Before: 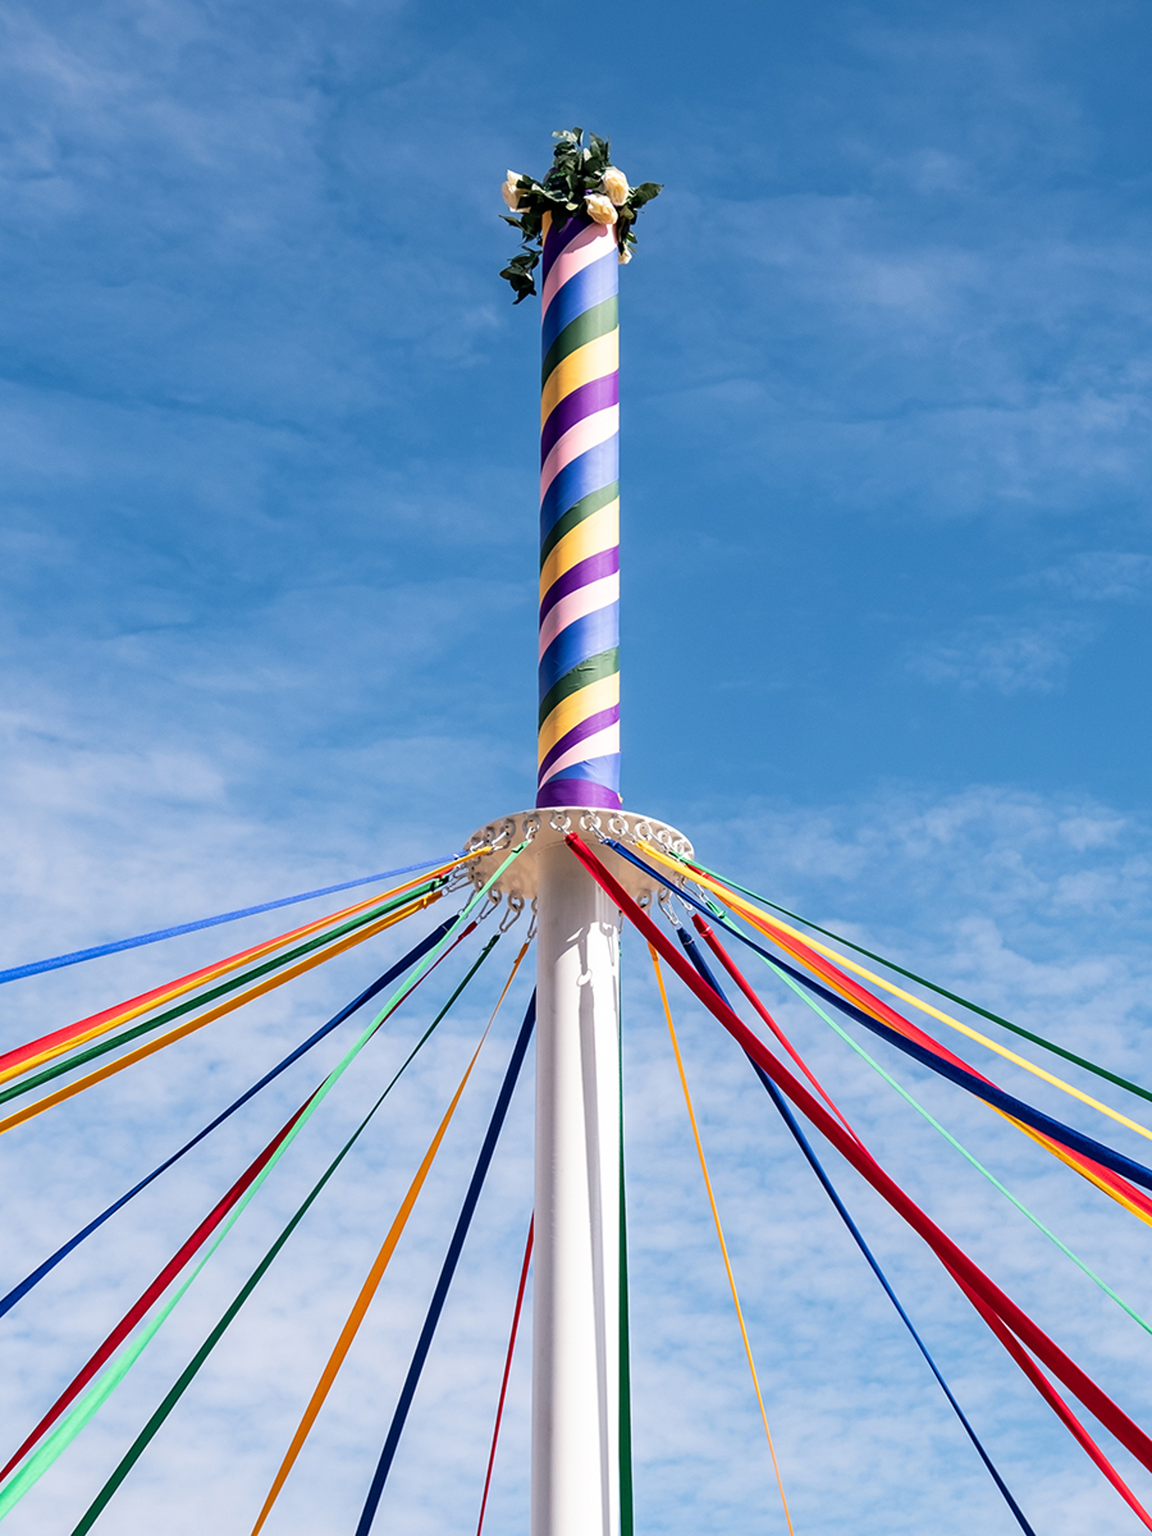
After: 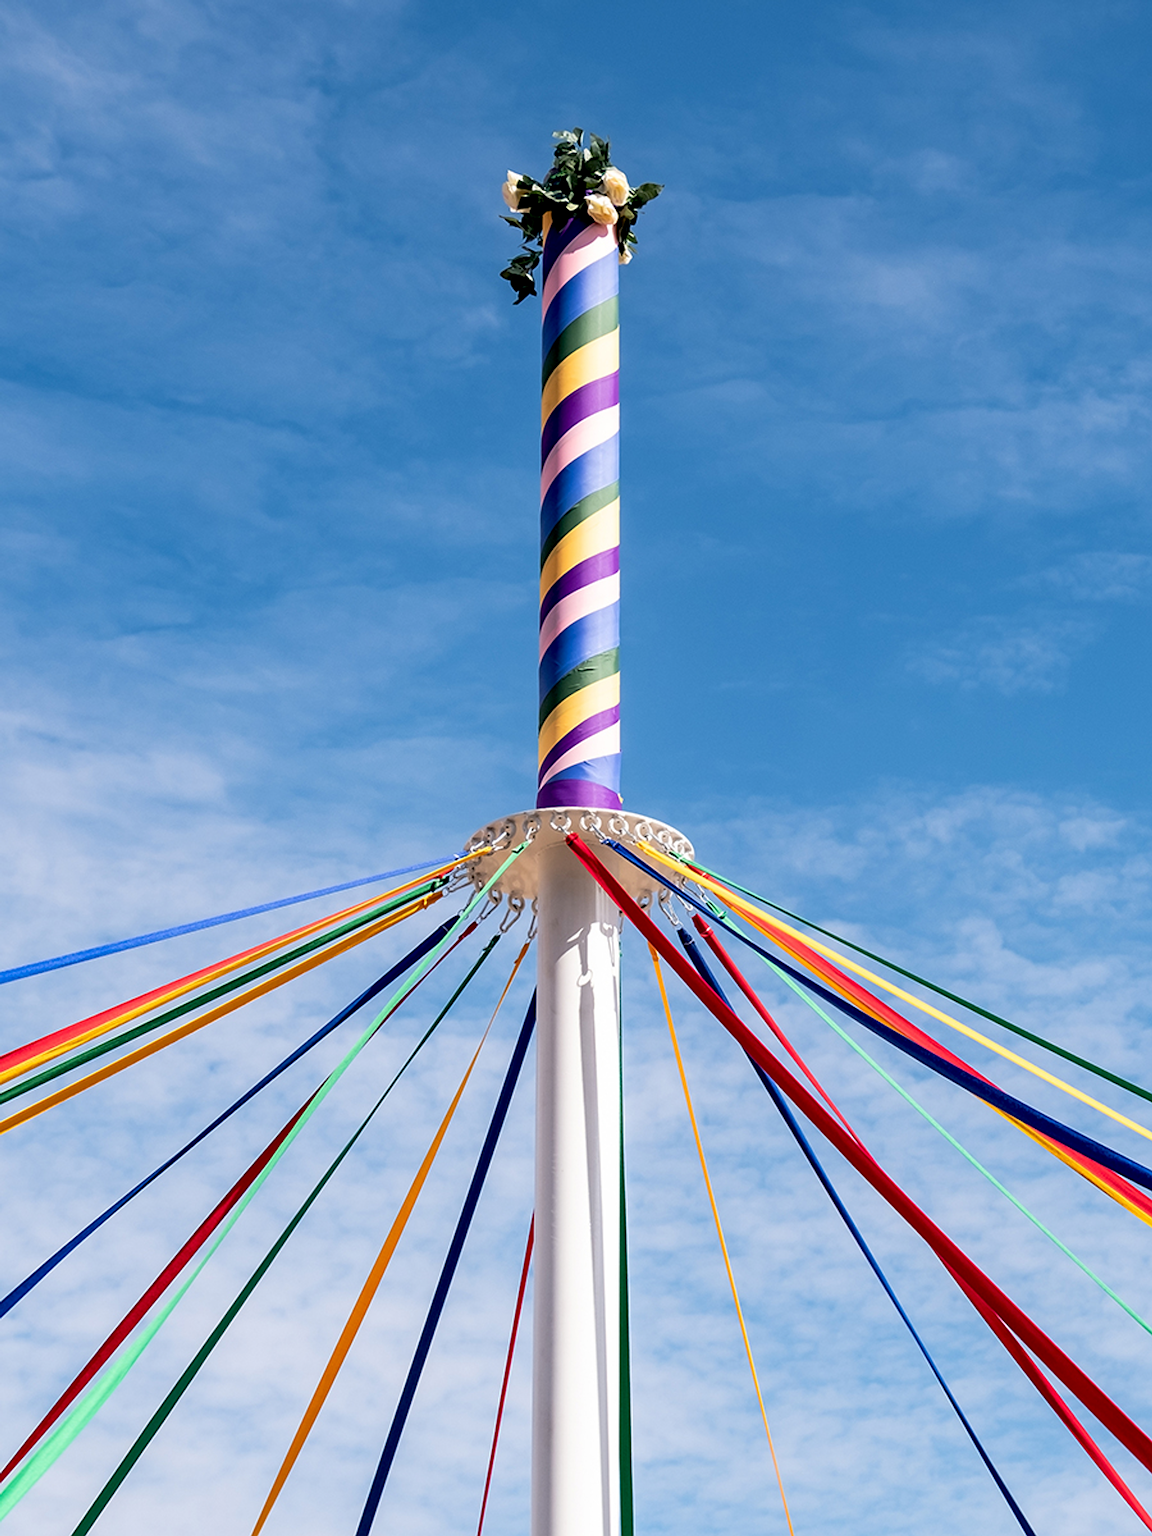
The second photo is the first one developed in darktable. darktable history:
sharpen: on, module defaults
exposure: black level correction 0.007, compensate highlight preservation false
